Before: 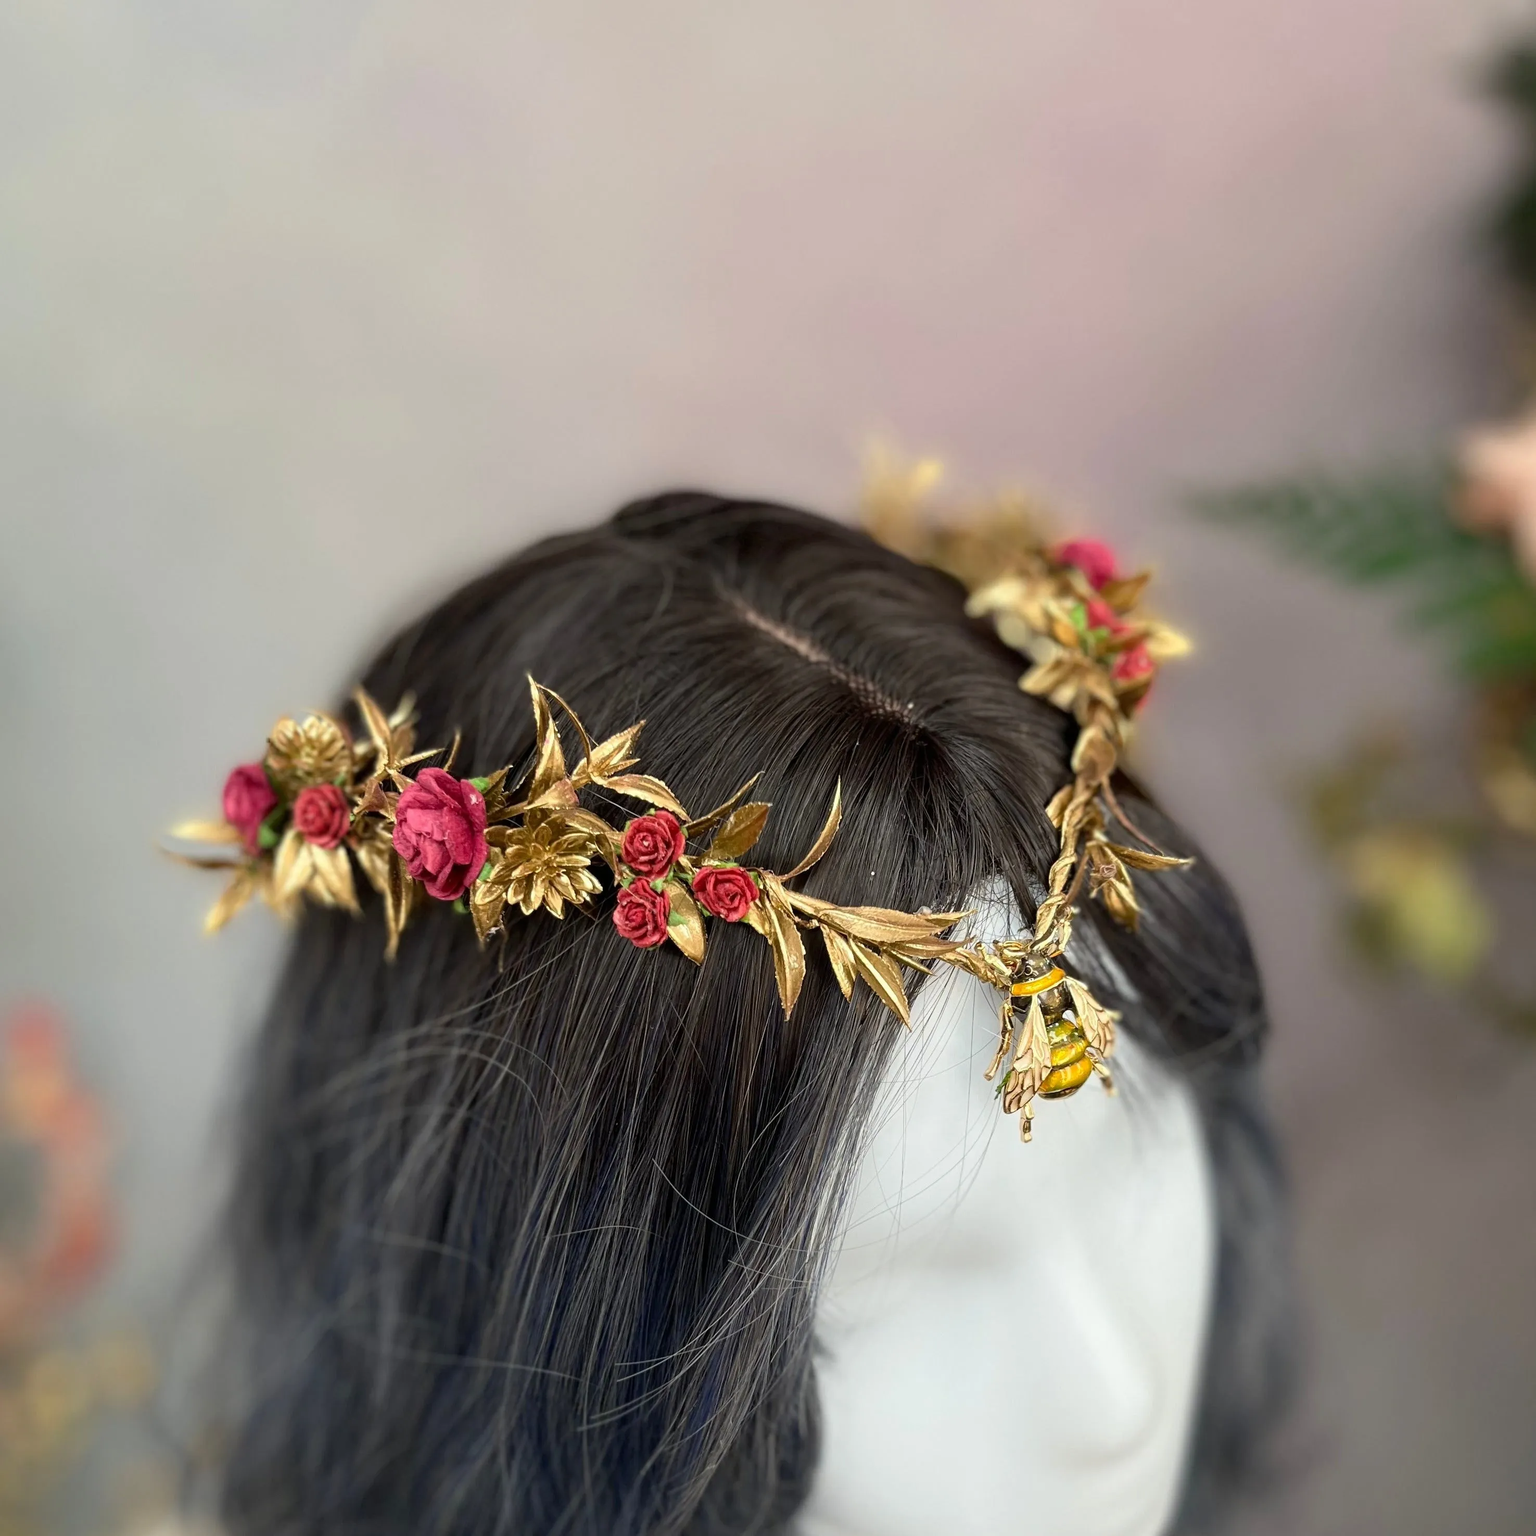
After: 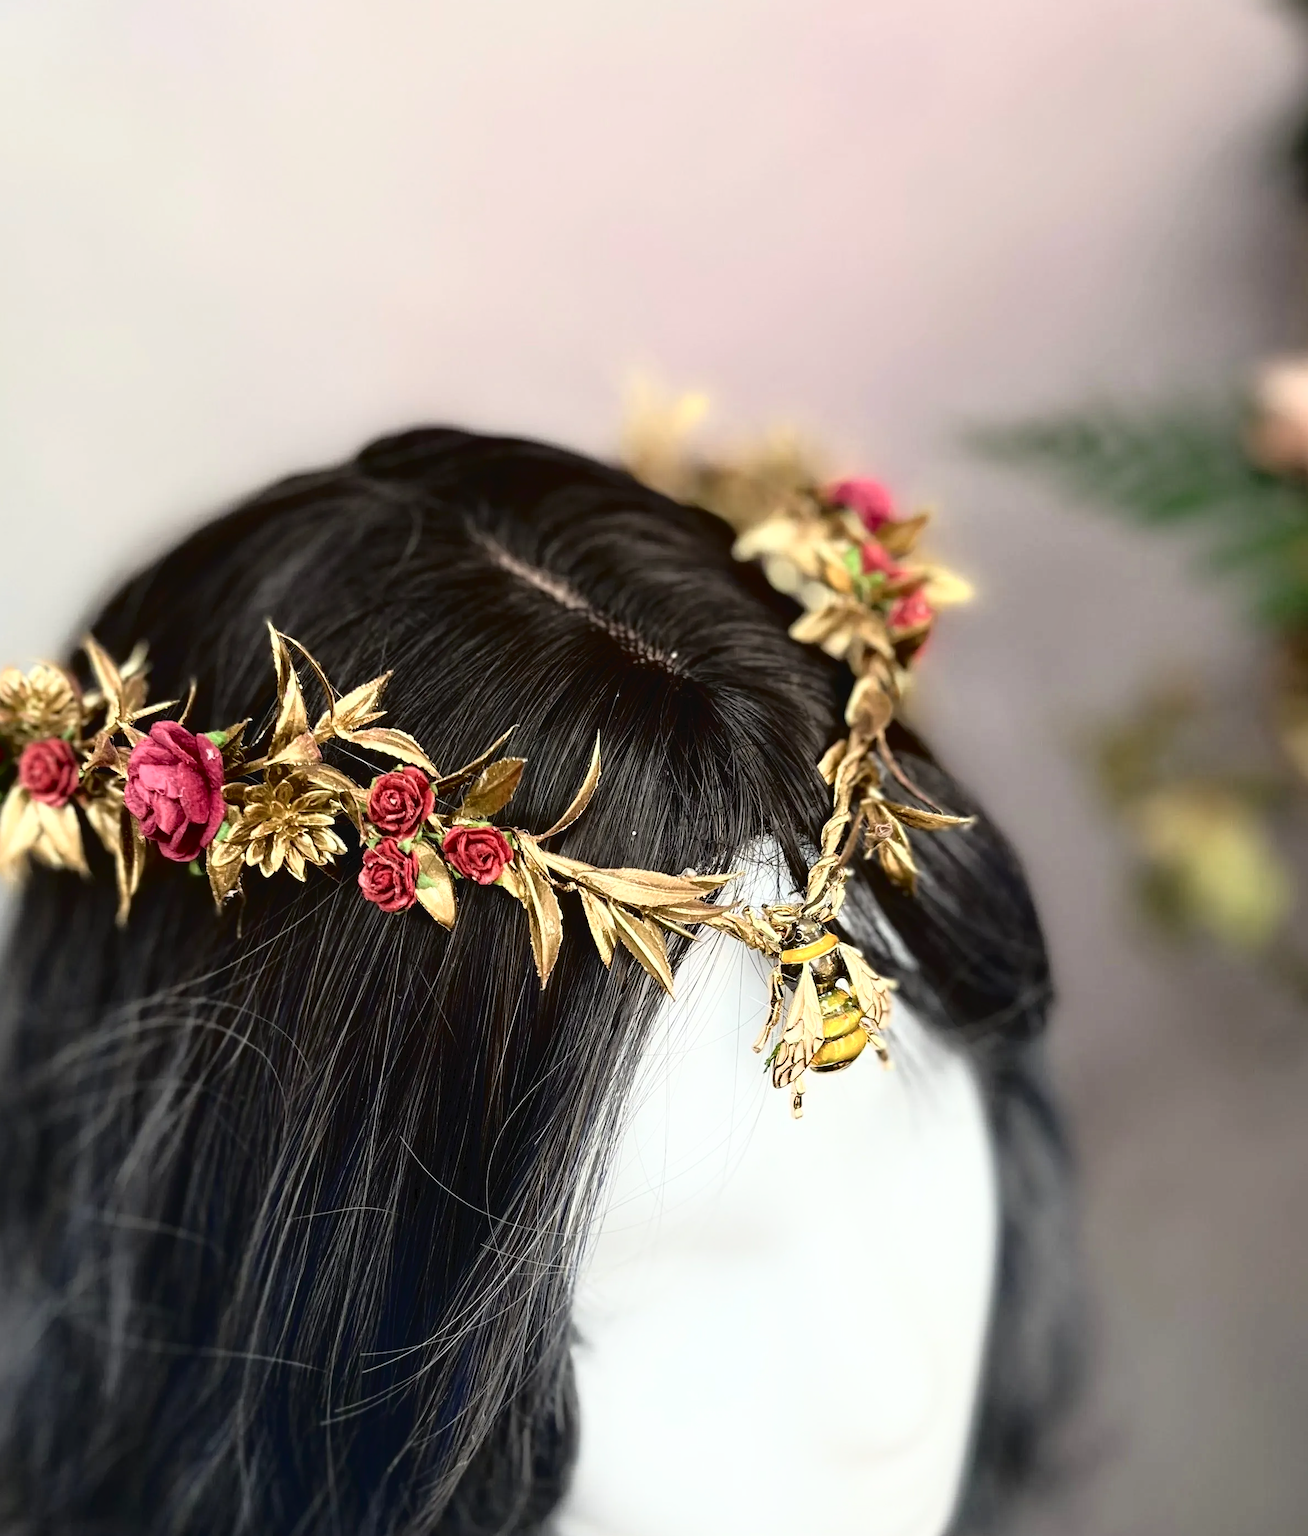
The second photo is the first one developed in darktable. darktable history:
tone curve: curves: ch0 [(0, 0) (0.003, 0.033) (0.011, 0.033) (0.025, 0.036) (0.044, 0.039) (0.069, 0.04) (0.1, 0.043) (0.136, 0.052) (0.177, 0.085) (0.224, 0.14) (0.277, 0.225) (0.335, 0.333) (0.399, 0.419) (0.468, 0.51) (0.543, 0.603) (0.623, 0.713) (0.709, 0.808) (0.801, 0.901) (0.898, 0.98) (1, 1)], color space Lab, independent channels, preserve colors none
crop and rotate: left 17.99%, top 5.817%, right 1.762%
shadows and highlights: shadows -1.82, highlights 40.44
